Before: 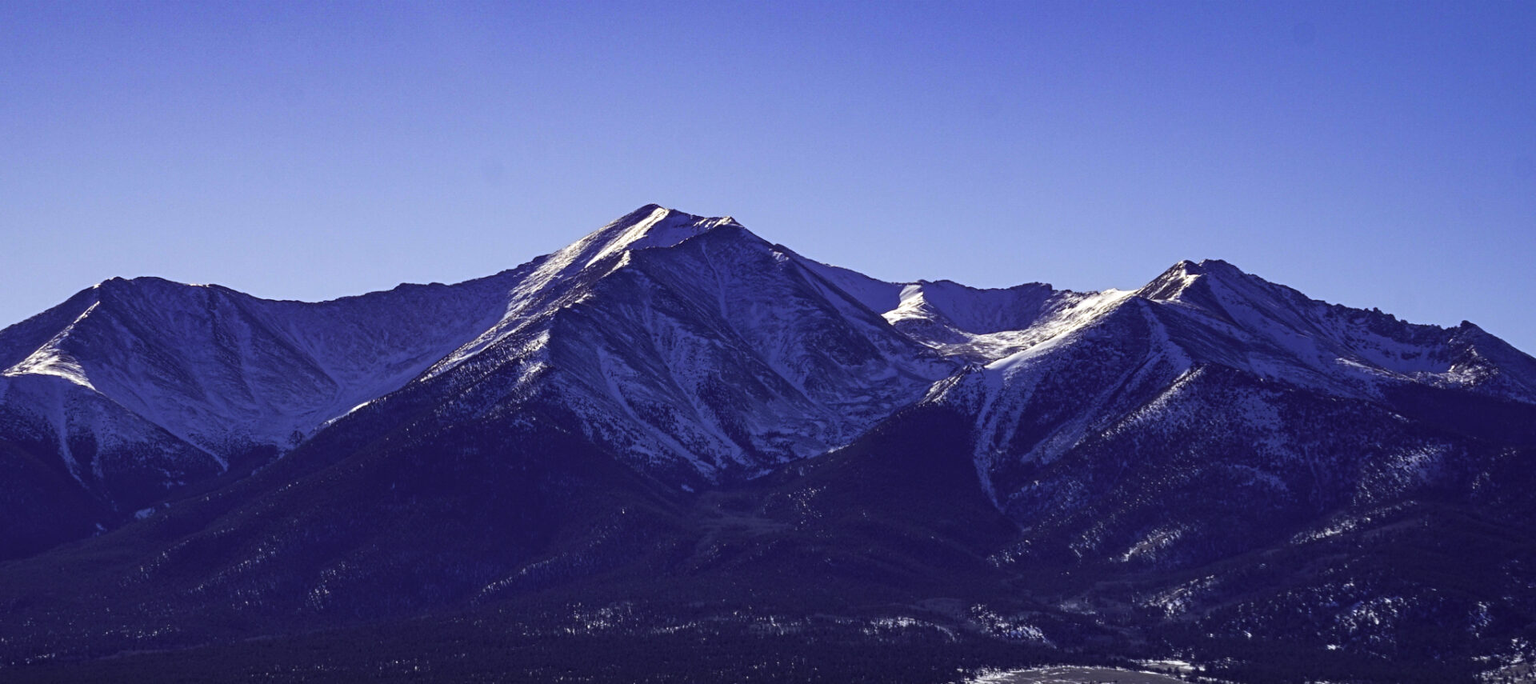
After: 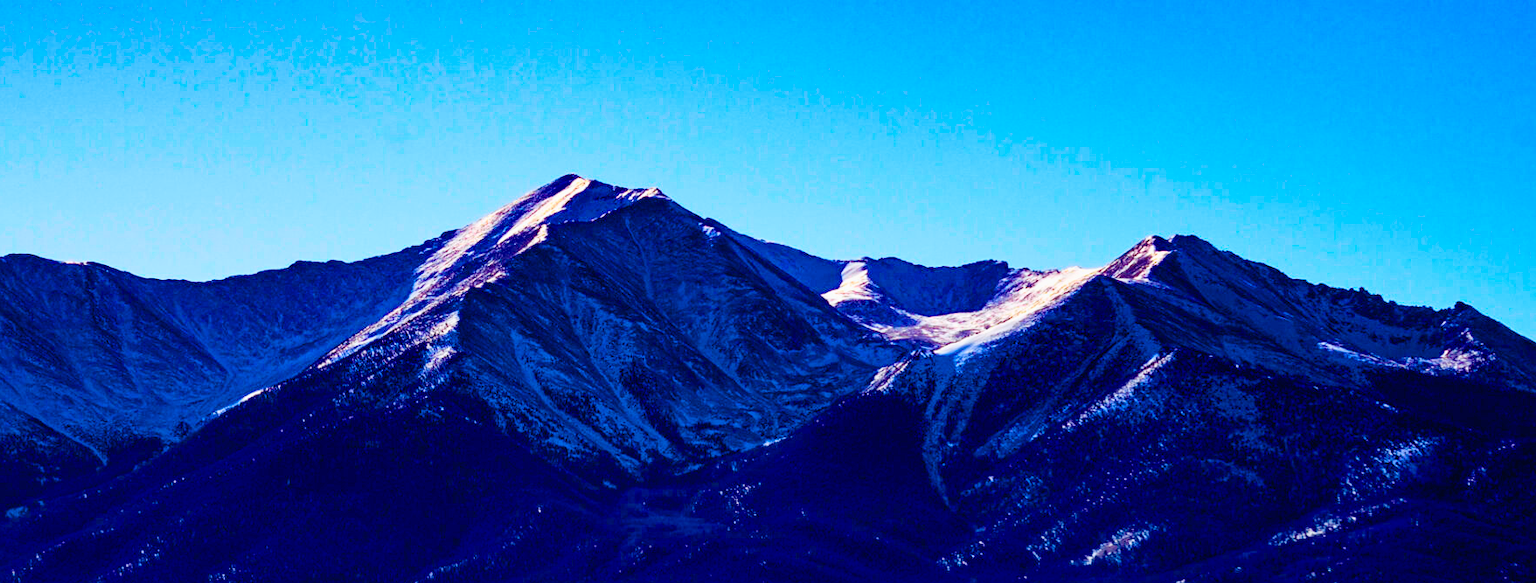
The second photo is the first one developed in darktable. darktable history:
crop: left 8.474%, top 6.598%, bottom 15.202%
color balance rgb: perceptual saturation grading › global saturation 35.009%, perceptual saturation grading › highlights -24.956%, perceptual saturation grading › shadows 49.637%, global vibrance 20%
tone curve: curves: ch0 [(0, 0.012) (0.037, 0.03) (0.123, 0.092) (0.19, 0.157) (0.269, 0.27) (0.48, 0.57) (0.595, 0.695) (0.718, 0.823) (0.855, 0.913) (1, 0.982)]; ch1 [(0, 0) (0.243, 0.245) (0.422, 0.415) (0.493, 0.495) (0.508, 0.506) (0.536, 0.542) (0.569, 0.611) (0.611, 0.662) (0.769, 0.807) (1, 1)]; ch2 [(0, 0) (0.249, 0.216) (0.349, 0.321) (0.424, 0.442) (0.476, 0.483) (0.498, 0.499) (0.517, 0.519) (0.532, 0.56) (0.569, 0.624) (0.614, 0.667) (0.706, 0.757) (0.808, 0.809) (0.991, 0.968)], color space Lab, independent channels, preserve colors none
tone equalizer: on, module defaults
